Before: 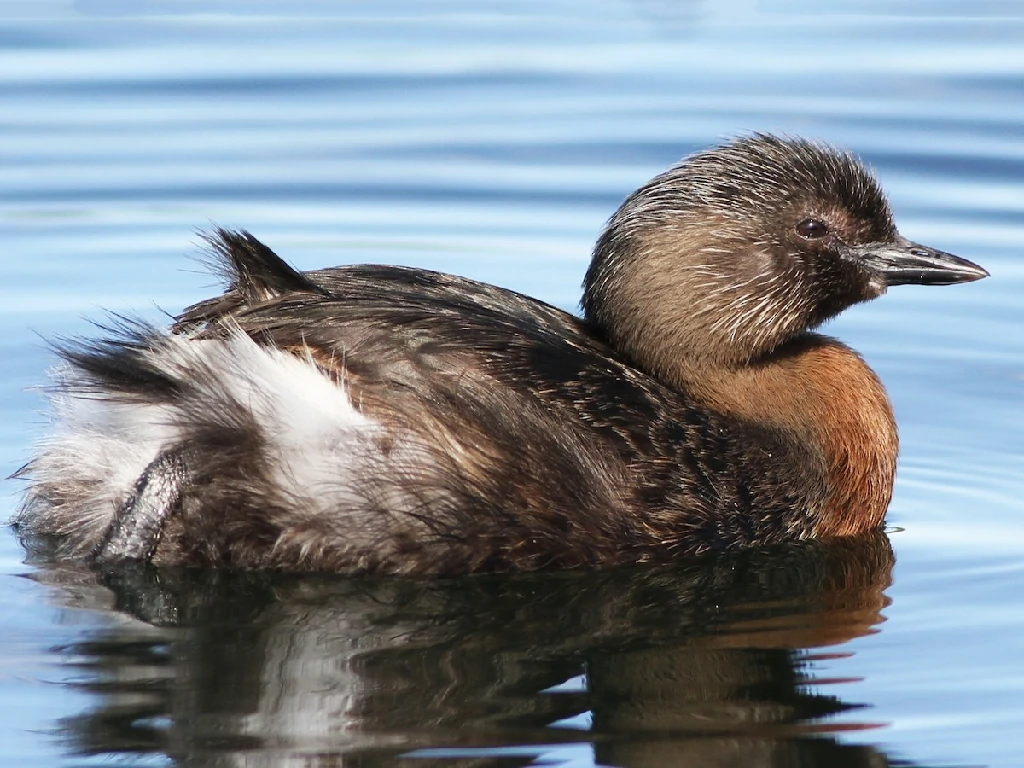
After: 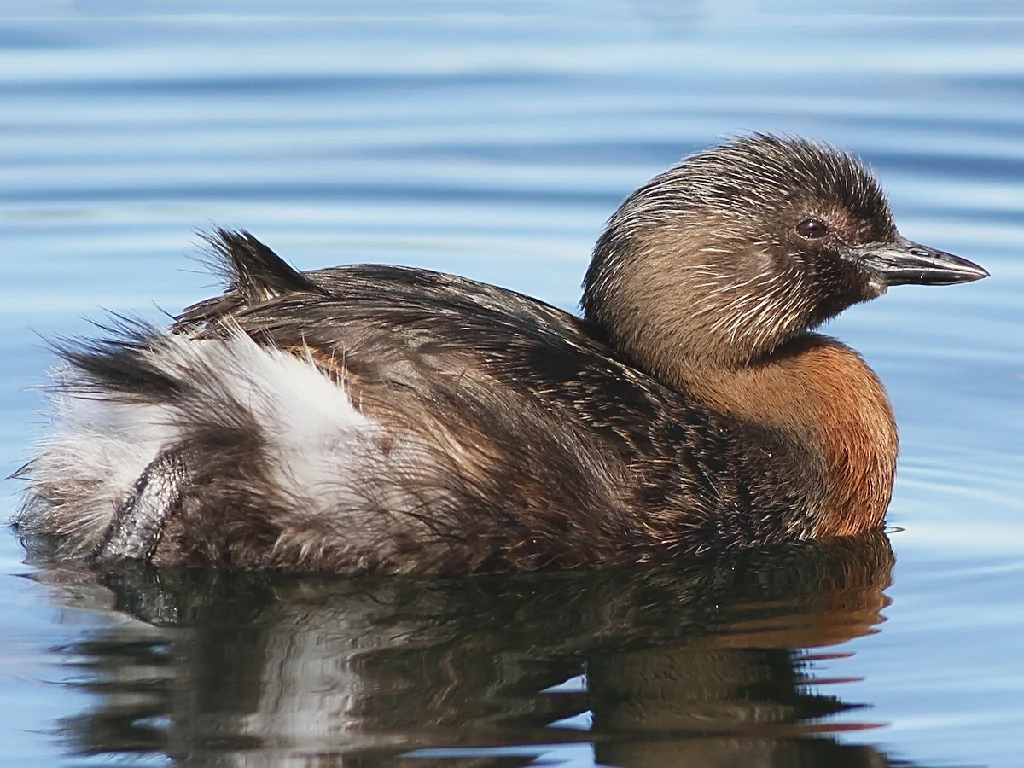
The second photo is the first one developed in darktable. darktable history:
contrast brightness saturation: contrast -0.11
sharpen: on, module defaults
